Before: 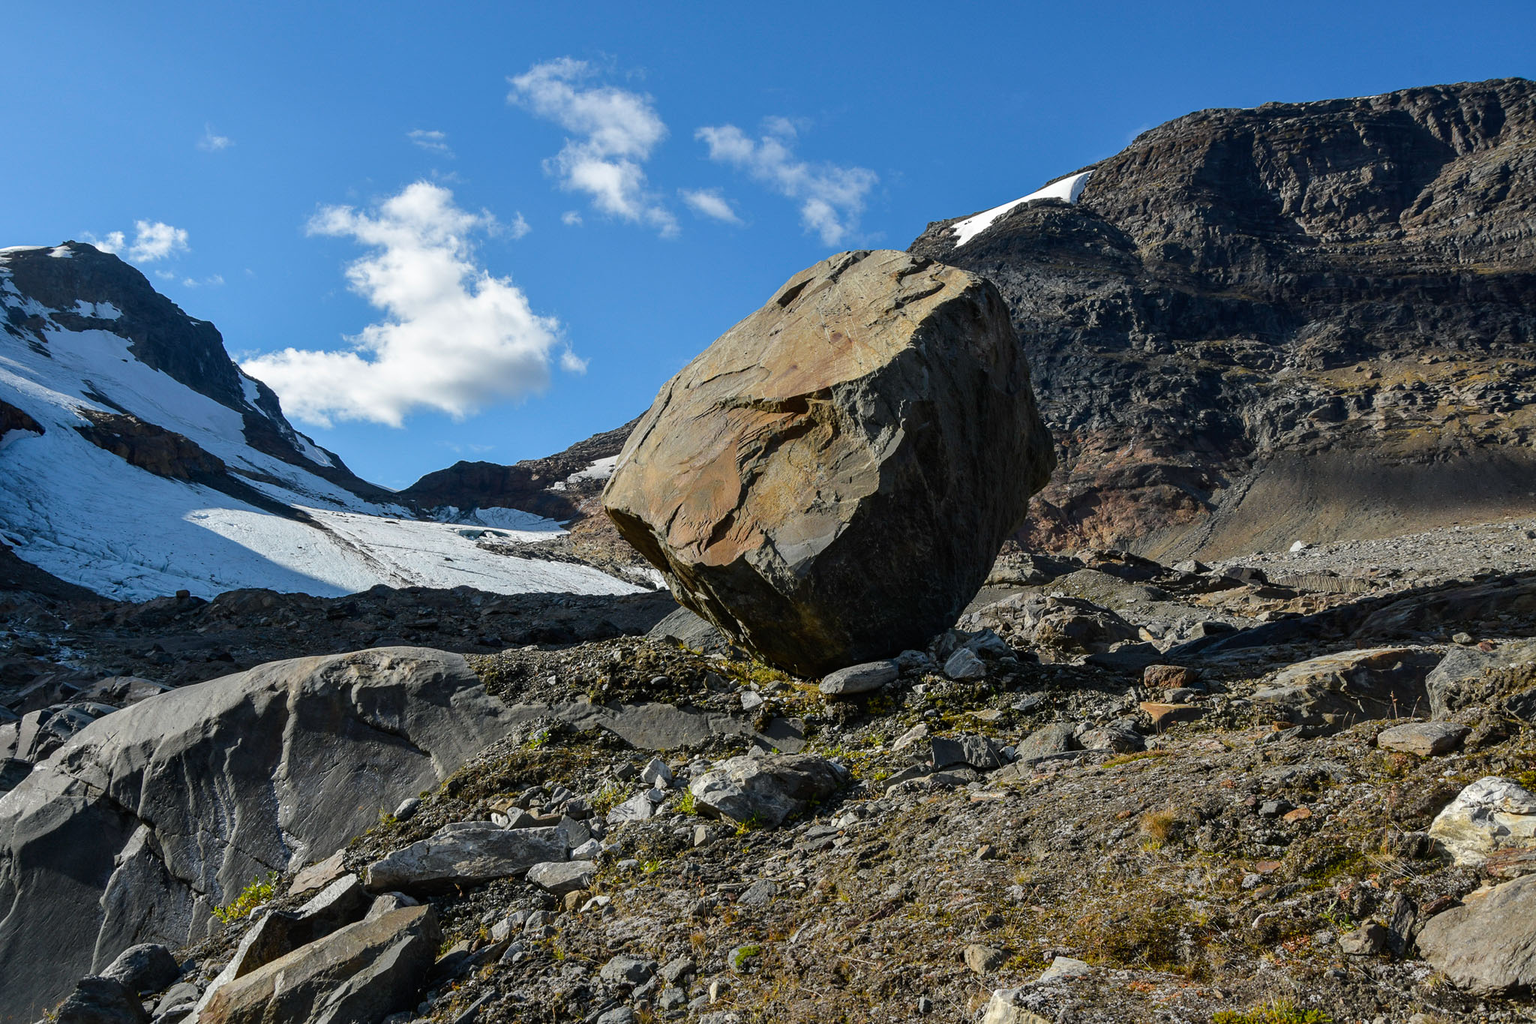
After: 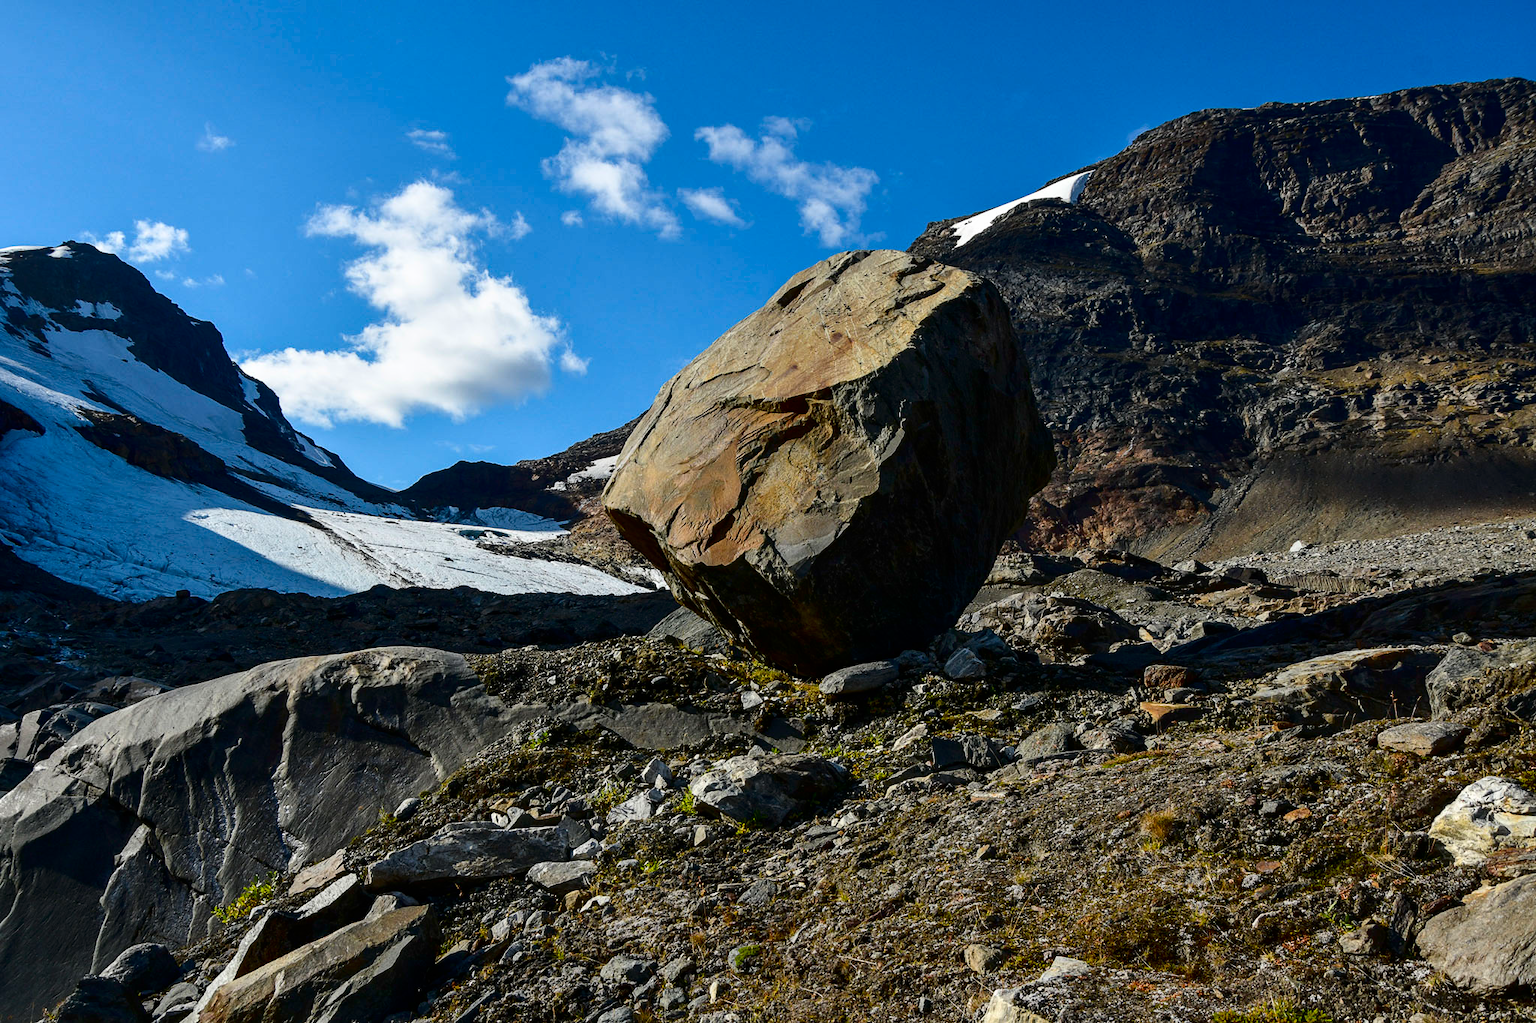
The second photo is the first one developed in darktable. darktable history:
contrast brightness saturation: contrast 0.214, brightness -0.114, saturation 0.21
